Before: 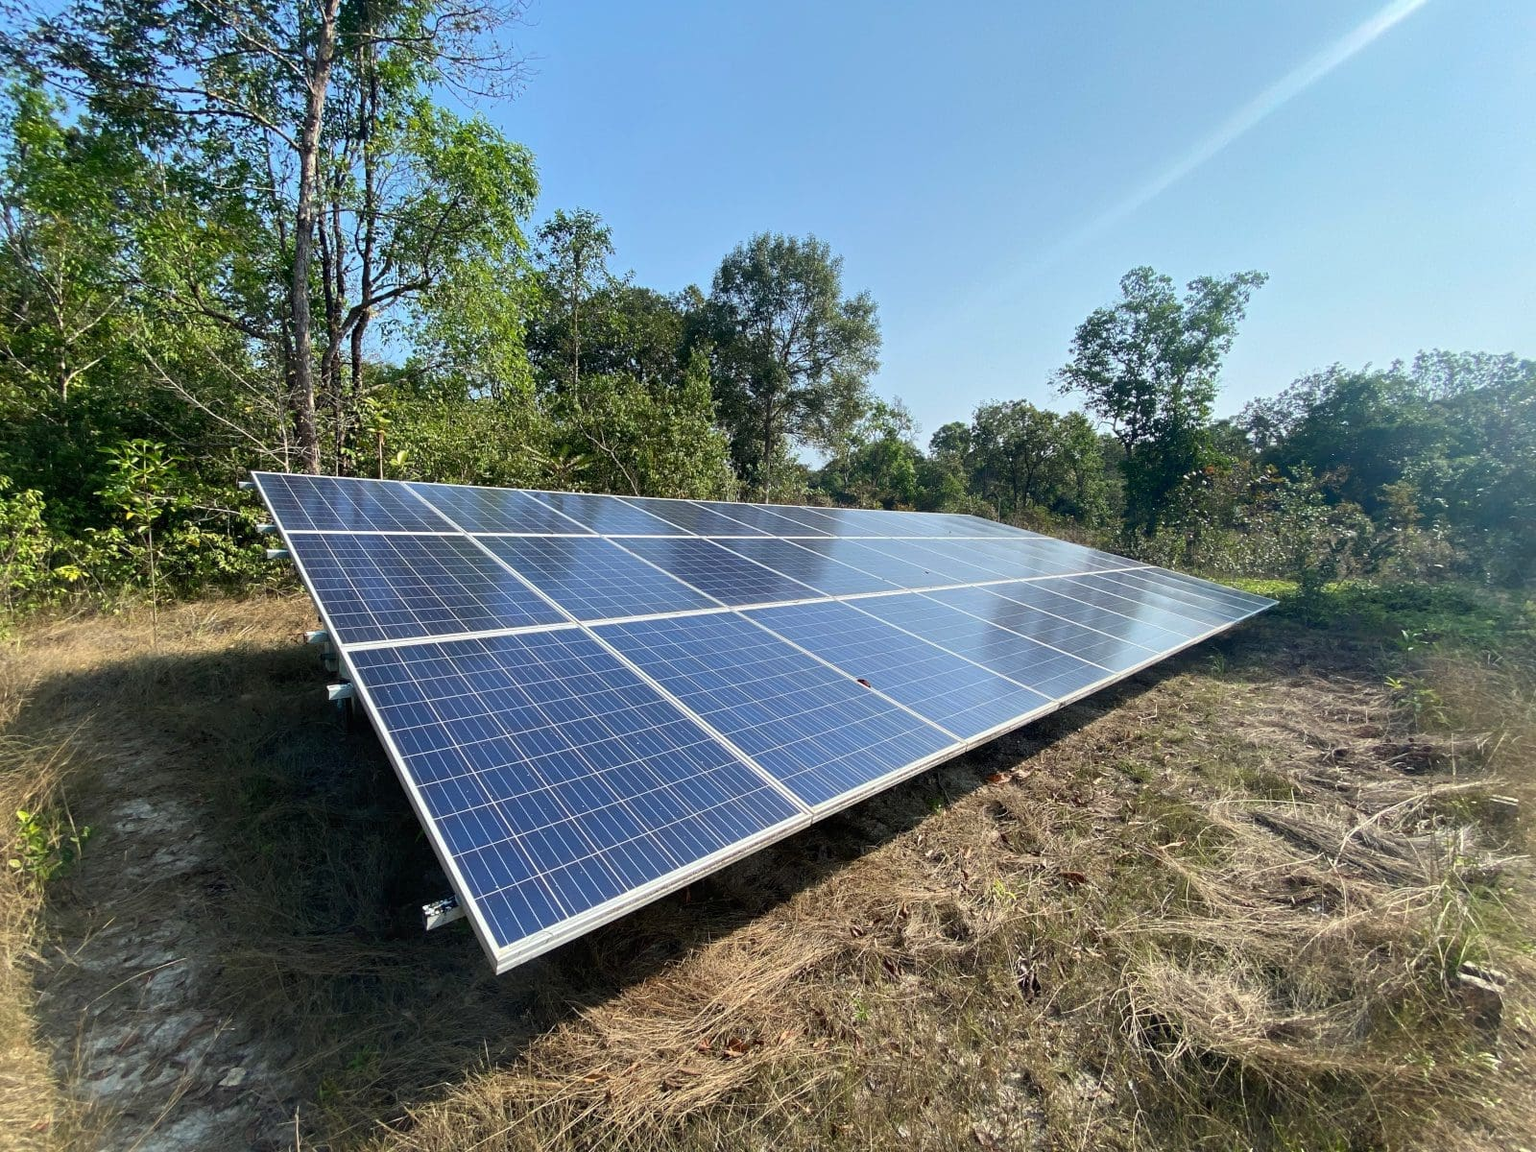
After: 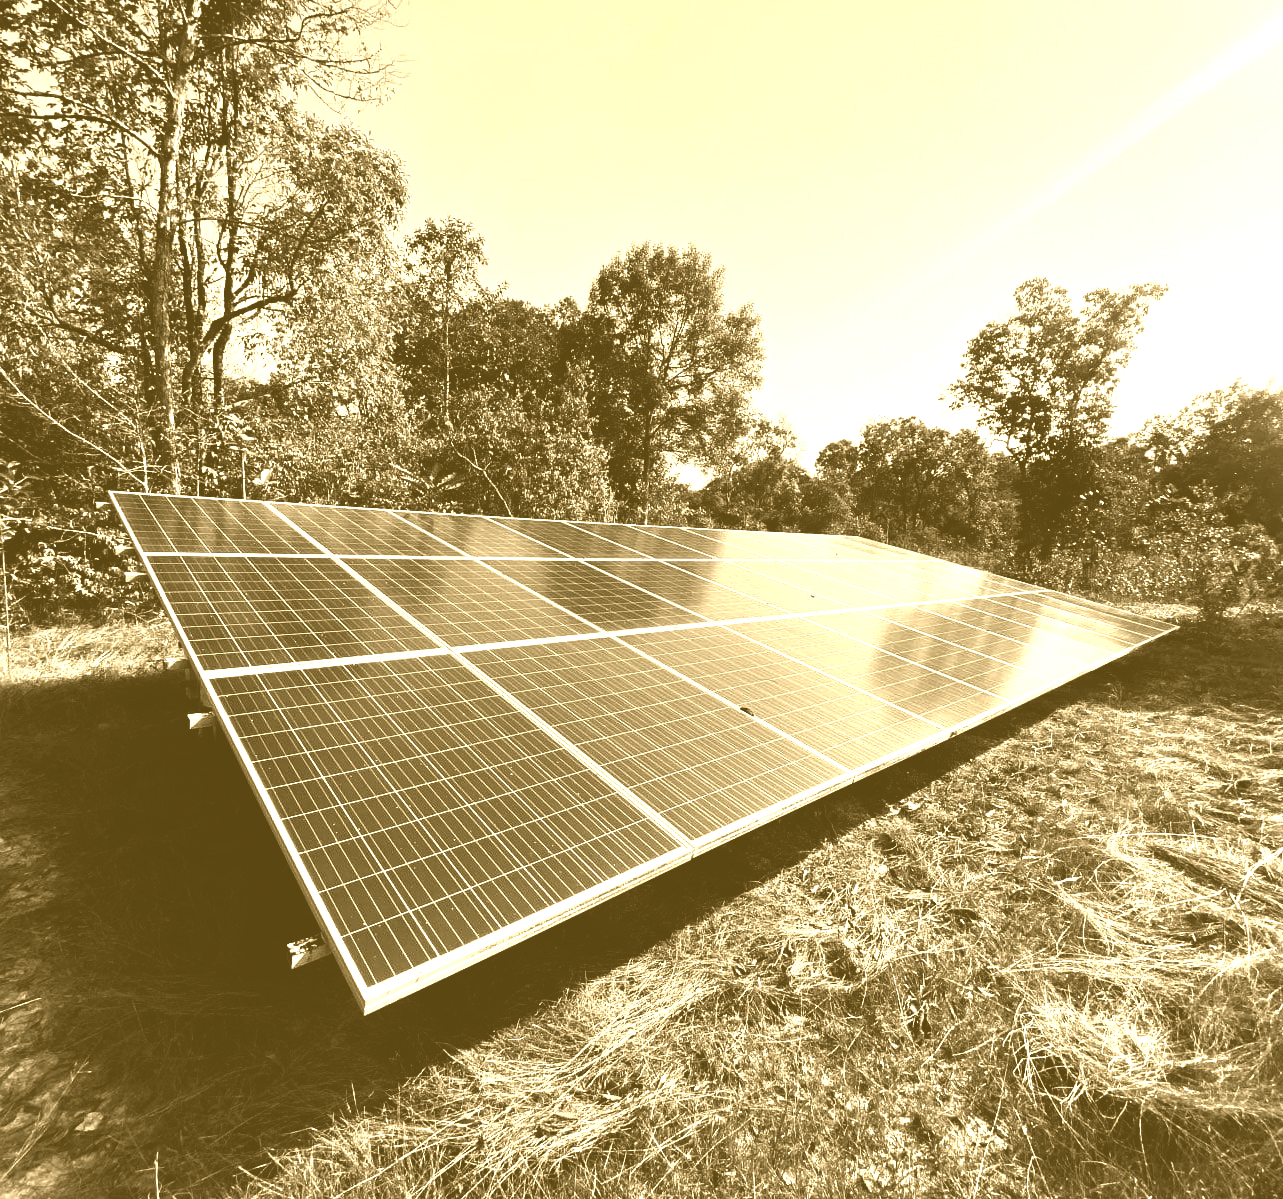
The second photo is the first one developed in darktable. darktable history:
tone curve: curves: ch0 [(0, 0) (0.003, 0.007) (0.011, 0.009) (0.025, 0.01) (0.044, 0.012) (0.069, 0.013) (0.1, 0.014) (0.136, 0.021) (0.177, 0.038) (0.224, 0.06) (0.277, 0.099) (0.335, 0.16) (0.399, 0.227) (0.468, 0.329) (0.543, 0.45) (0.623, 0.594) (0.709, 0.756) (0.801, 0.868) (0.898, 0.971) (1, 1)], preserve colors none
color balance rgb: linear chroma grading › global chroma 15%, perceptual saturation grading › global saturation 30%
crop and rotate: left 9.597%, right 10.195%
colorize: hue 36°, source mix 100%
